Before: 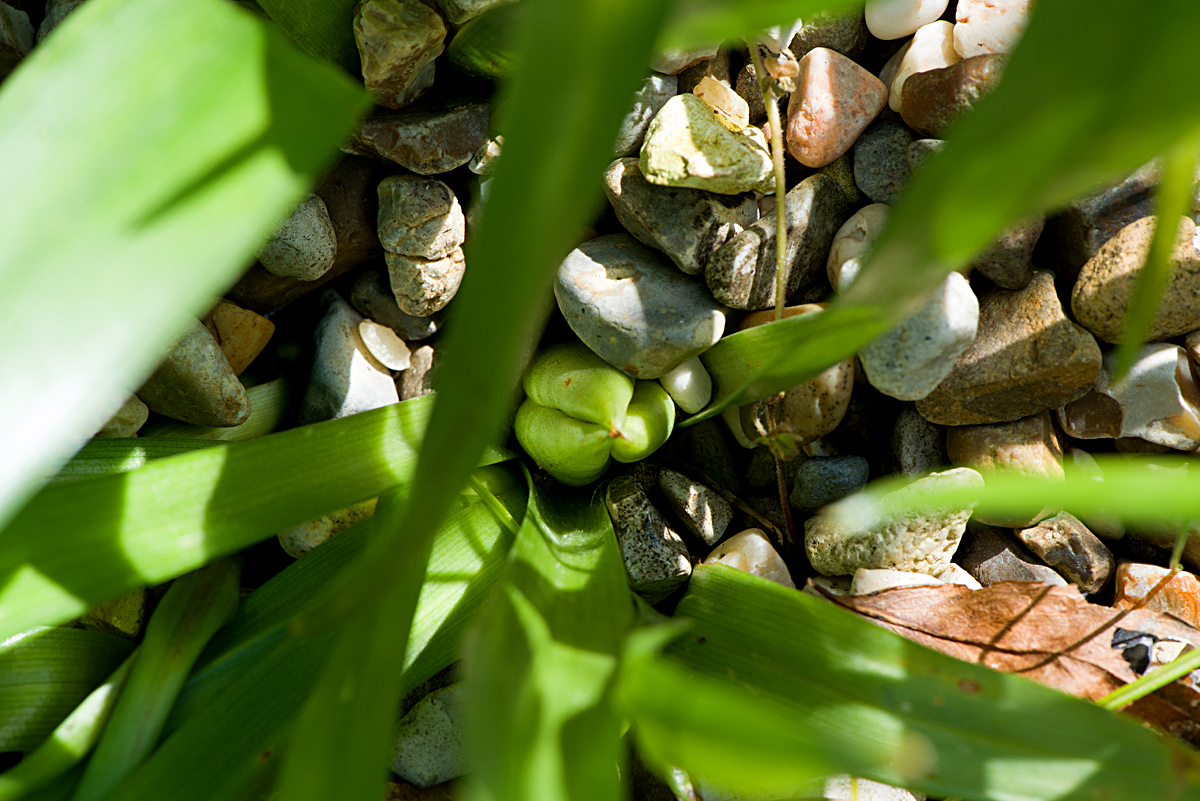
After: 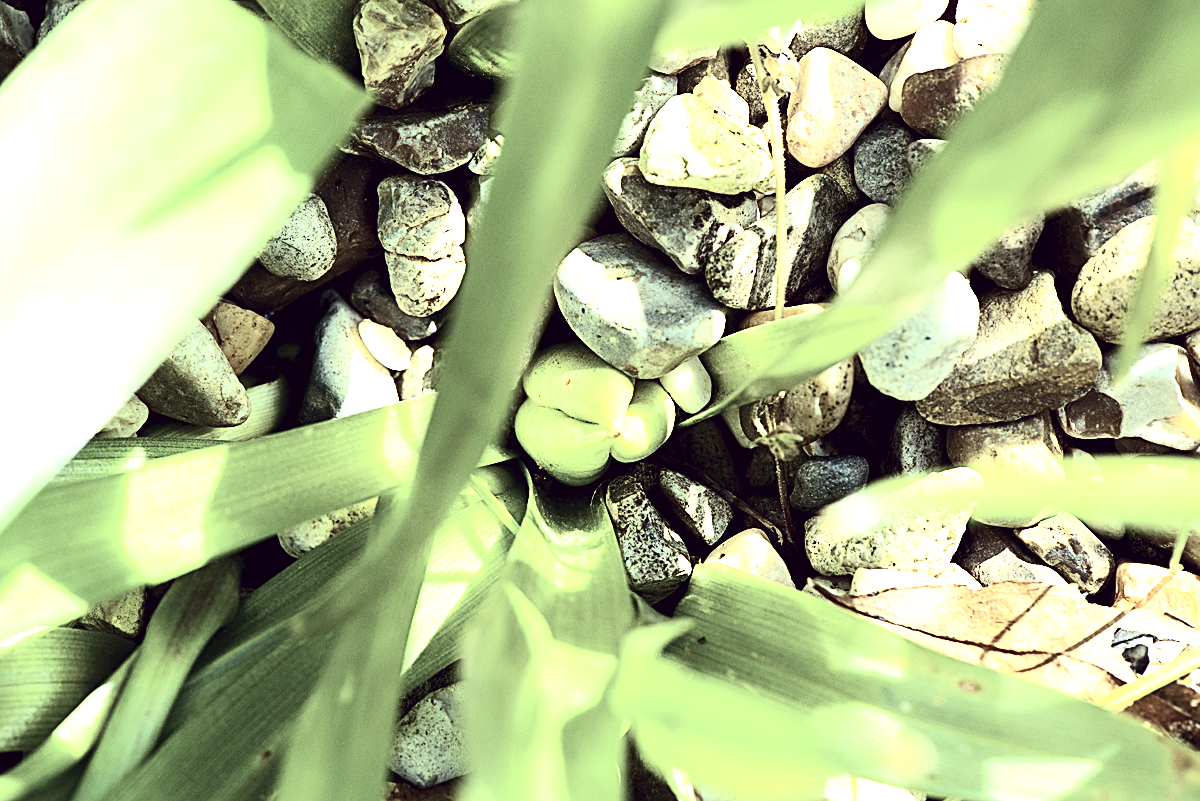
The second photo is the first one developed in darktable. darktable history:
color correction: highlights a* -20.5, highlights b* 20.96, shadows a* 19.38, shadows b* -19.95, saturation 0.372
exposure: black level correction 0, exposure 1.916 EV, compensate highlight preservation false
sharpen: on, module defaults
contrast brightness saturation: contrast 0.414, brightness 0.106, saturation 0.205
